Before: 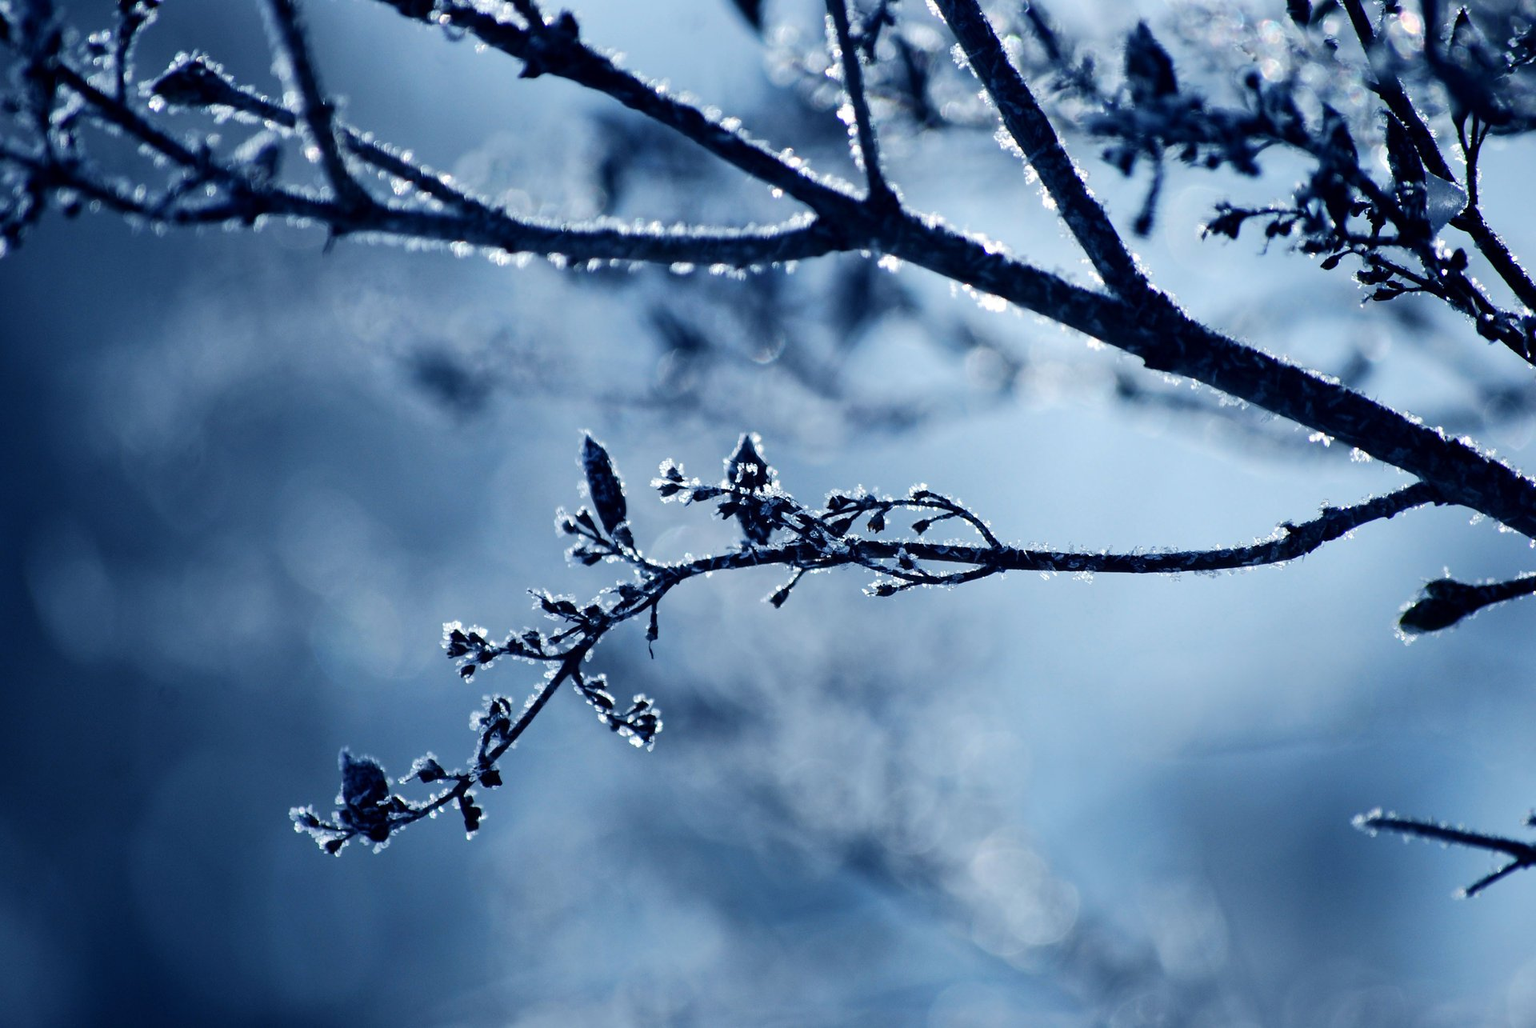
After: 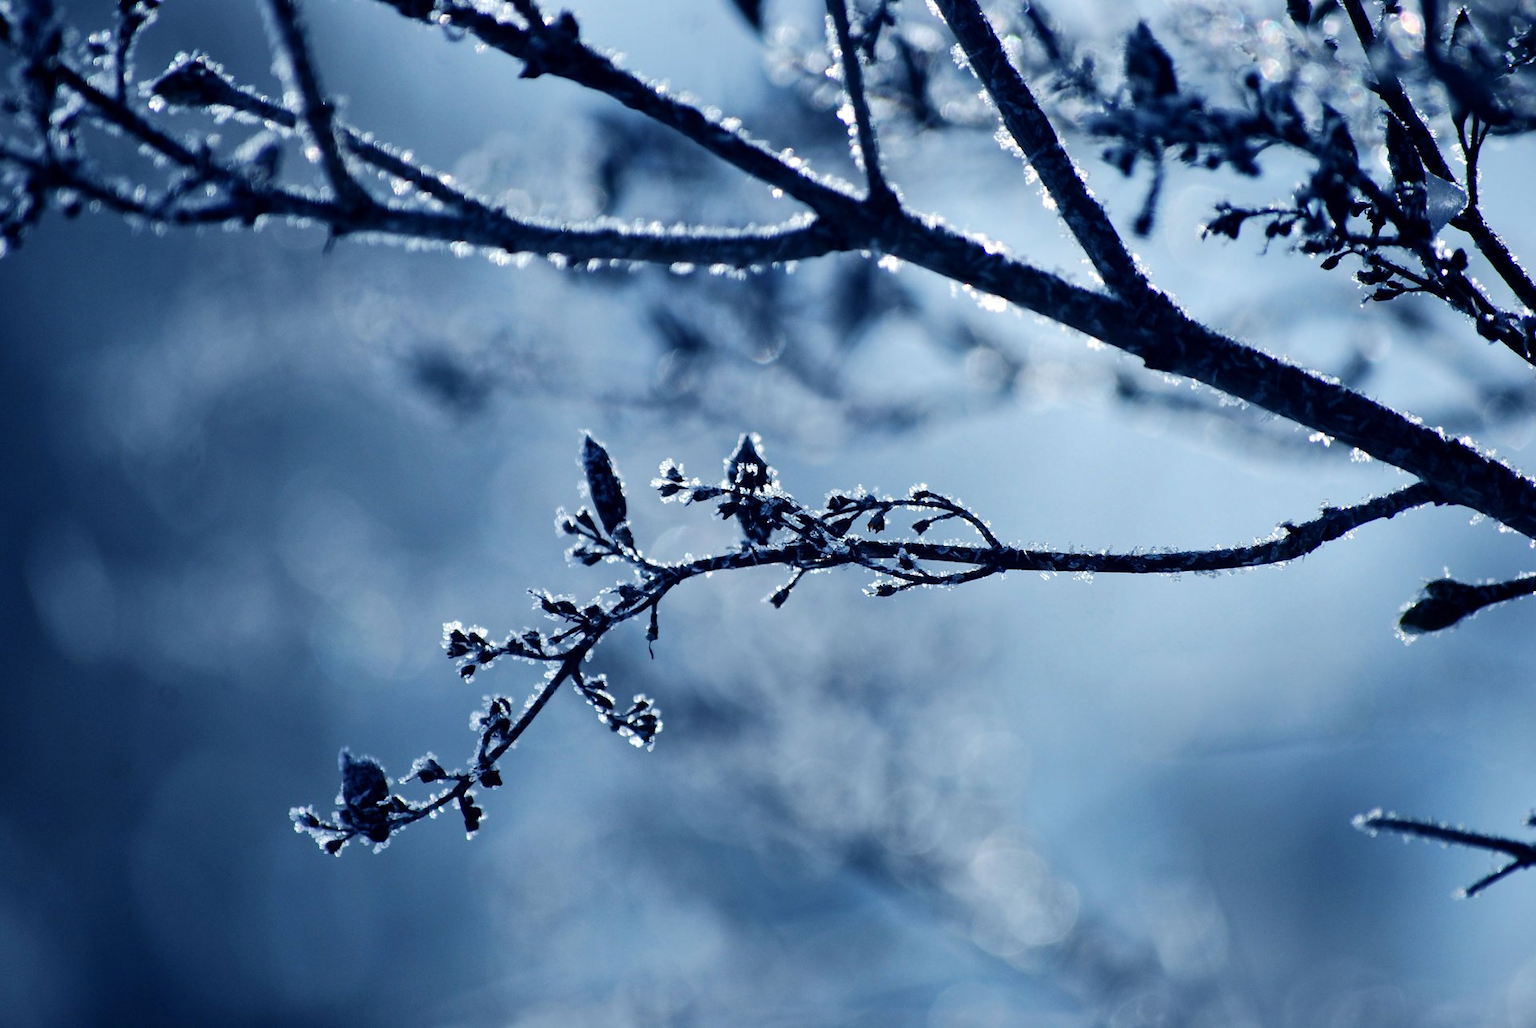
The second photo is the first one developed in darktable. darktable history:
shadows and highlights: shadows 22.47, highlights -49.2, soften with gaussian
